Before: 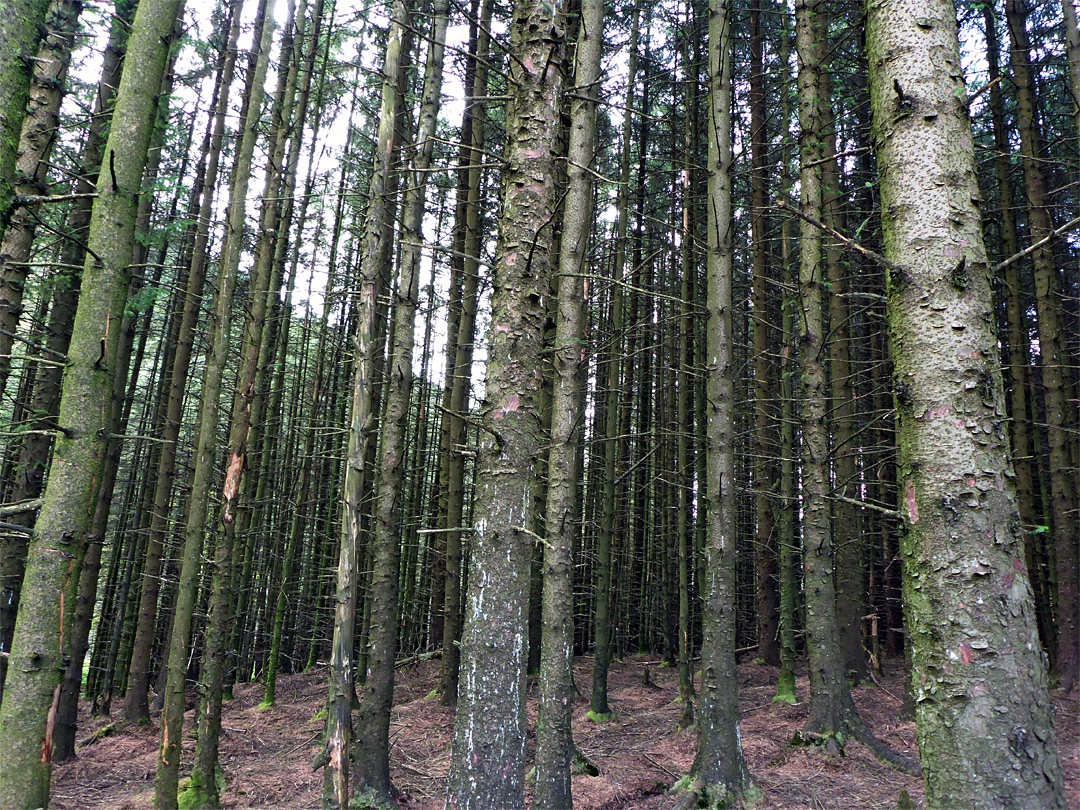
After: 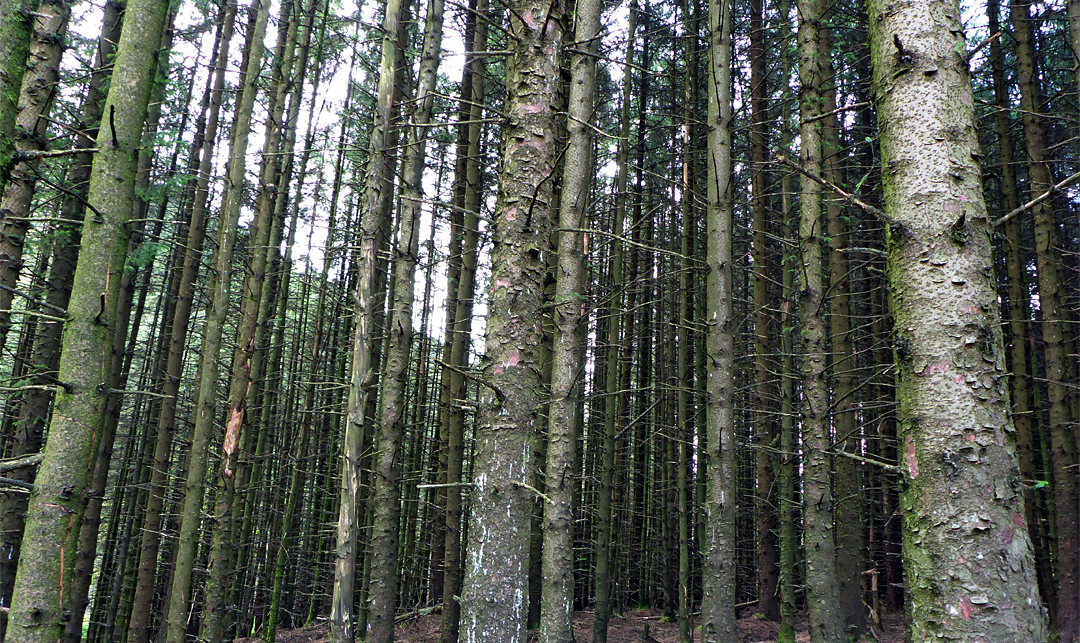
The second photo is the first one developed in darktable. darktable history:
tone equalizer: on, module defaults
crop and rotate: top 5.667%, bottom 14.937%
